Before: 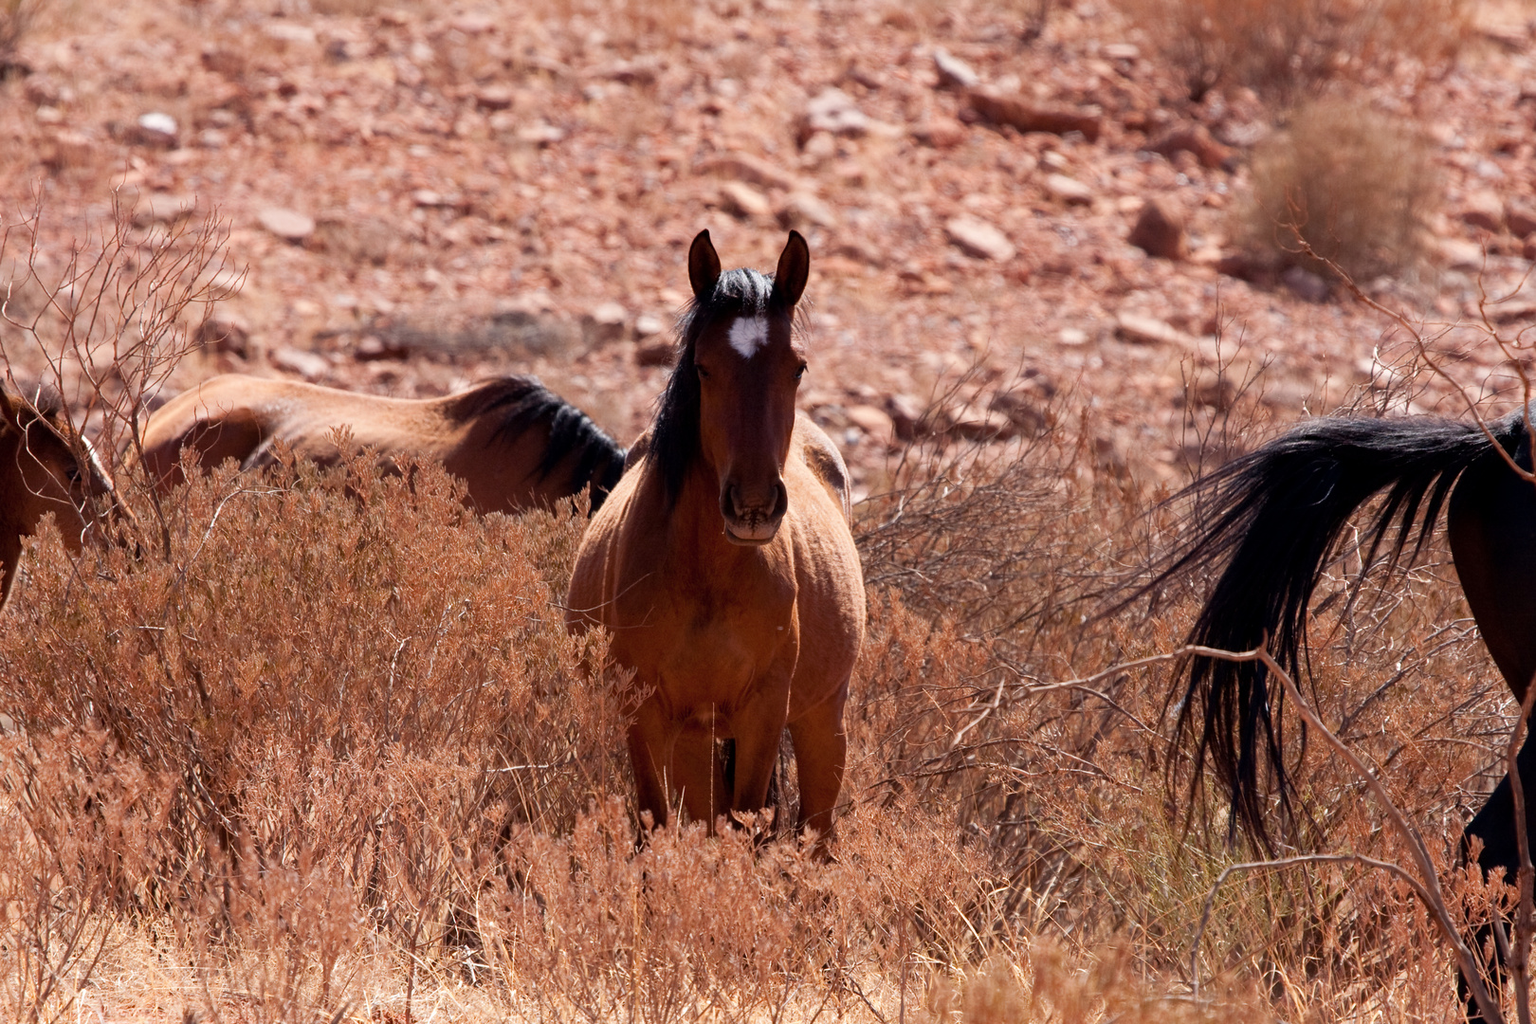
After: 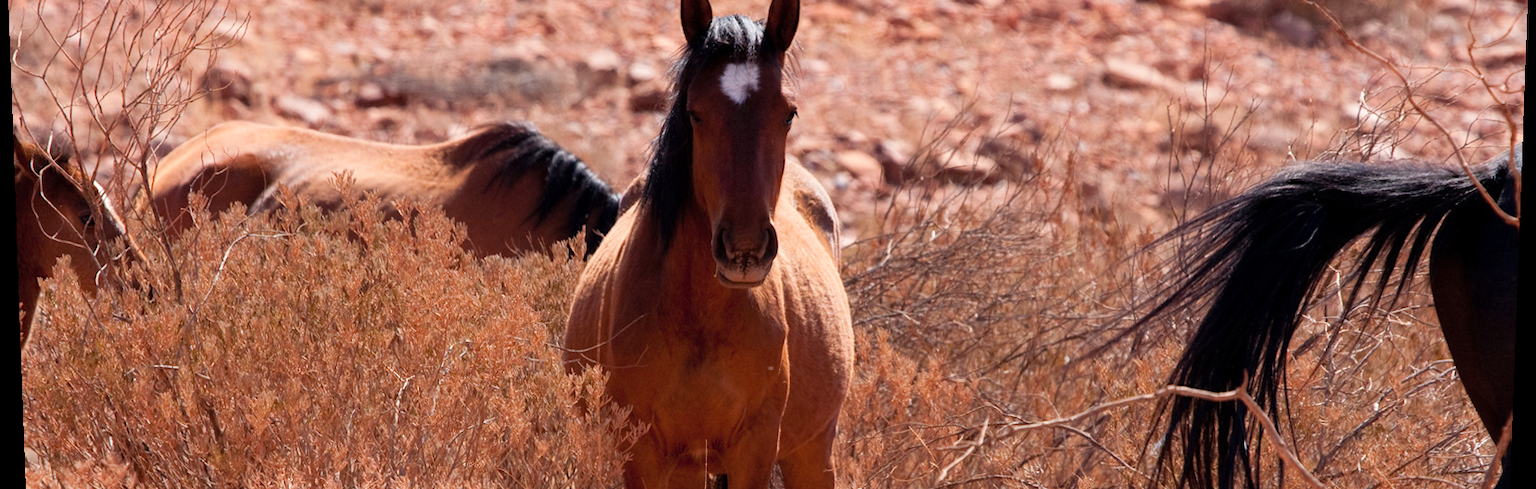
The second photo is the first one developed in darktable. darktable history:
rotate and perspective: lens shift (vertical) 0.048, lens shift (horizontal) -0.024, automatic cropping off
crop and rotate: top 26.056%, bottom 25.543%
contrast brightness saturation: contrast 0.03, brightness 0.06, saturation 0.13
